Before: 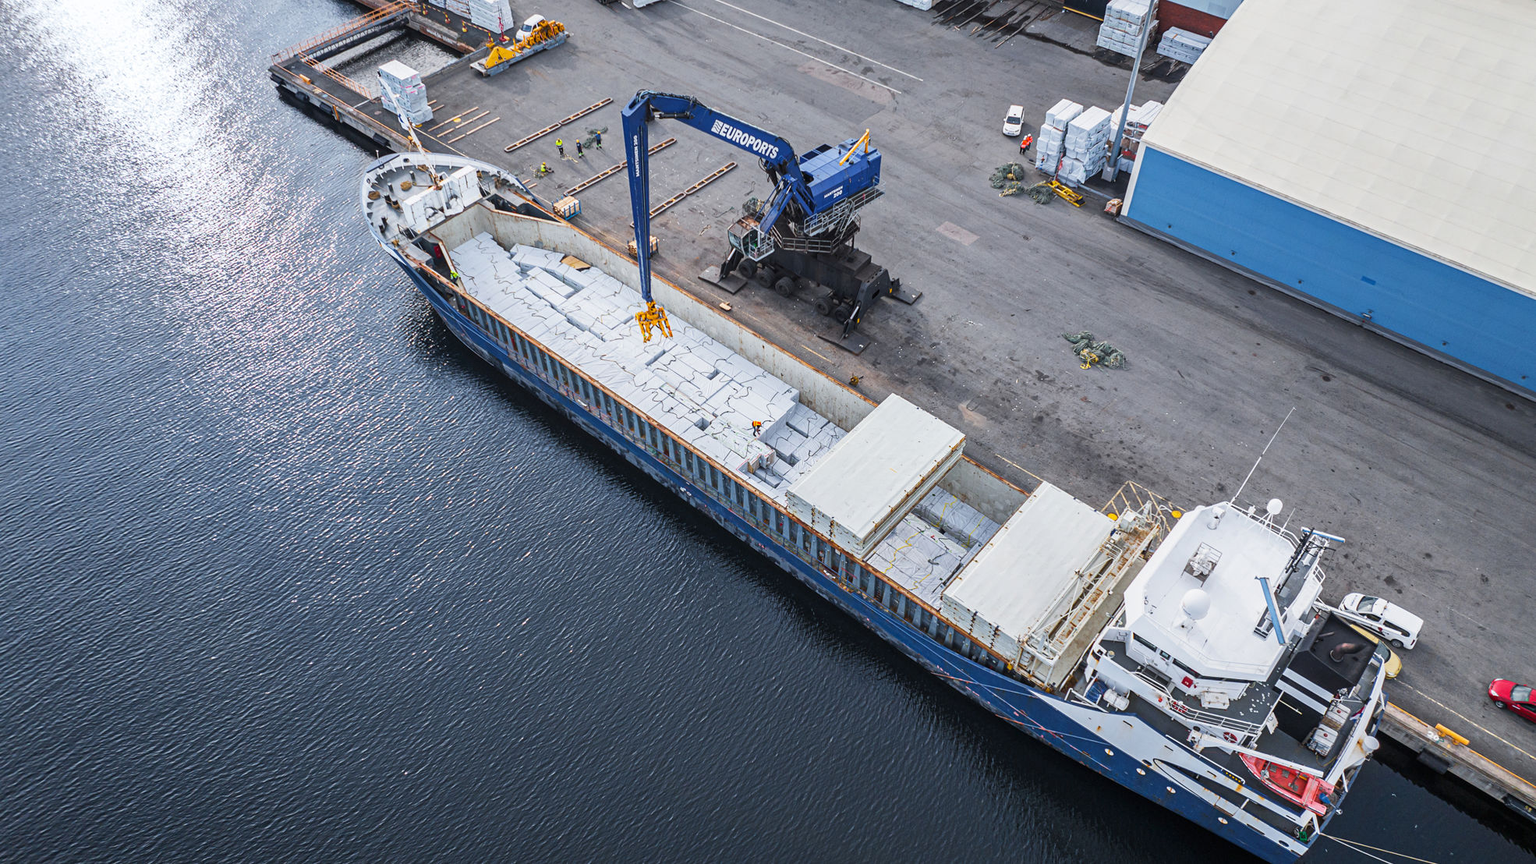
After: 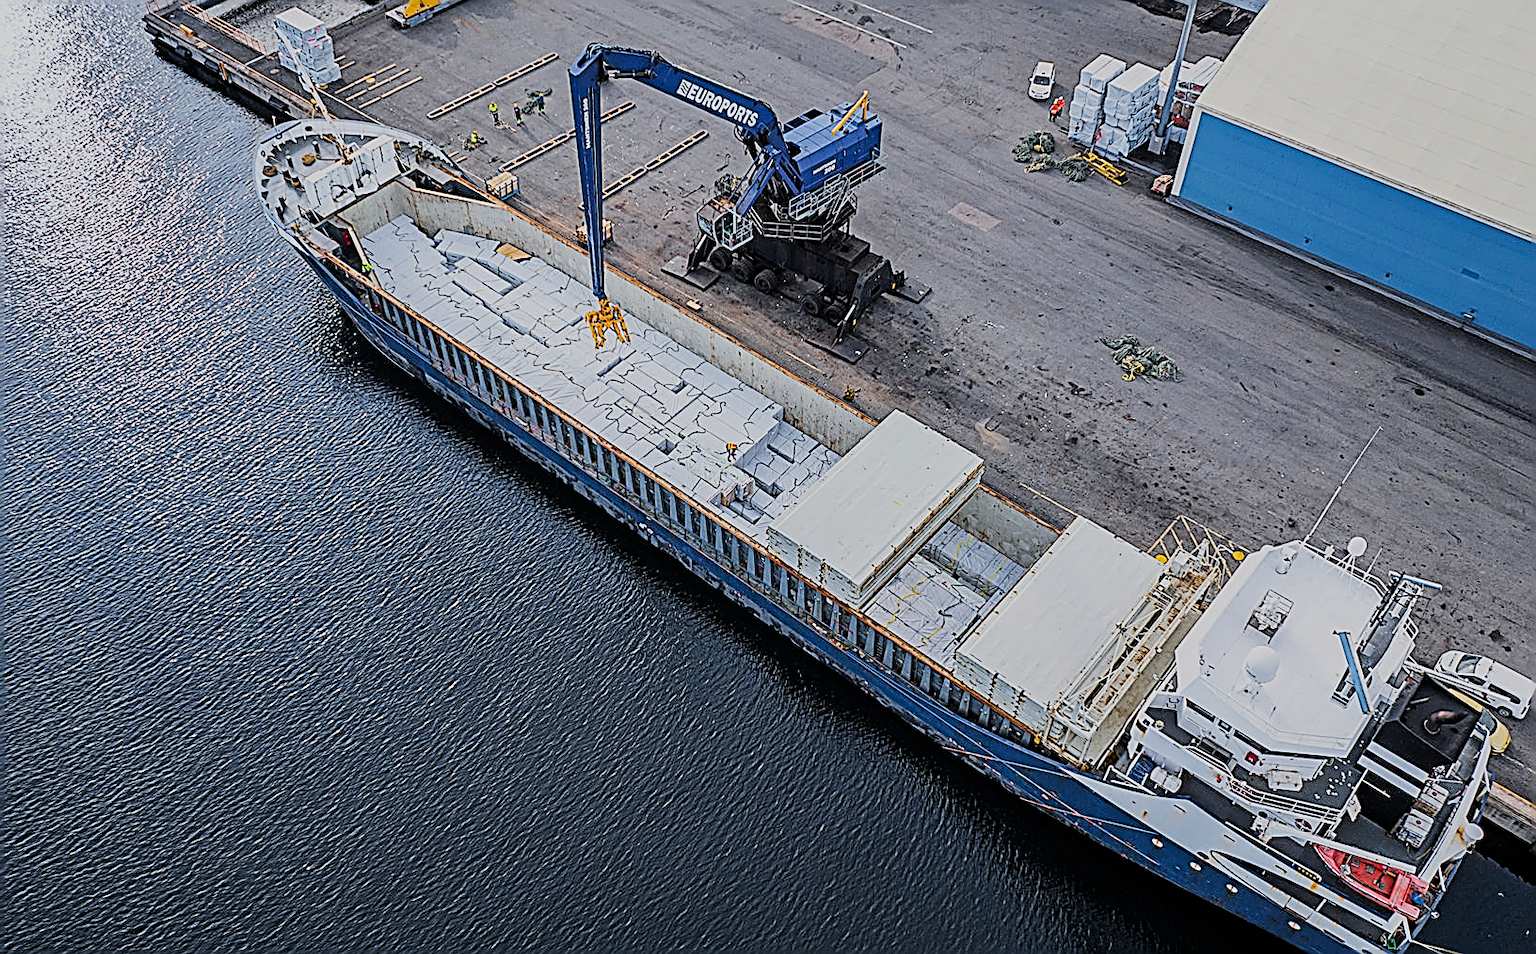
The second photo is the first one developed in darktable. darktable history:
crop: left 9.807%, top 6.259%, right 7.334%, bottom 2.177%
haze removal: compatibility mode true, adaptive false
sharpen: amount 2
filmic rgb: black relative exposure -7.15 EV, white relative exposure 5.36 EV, hardness 3.02, color science v6 (2022)
